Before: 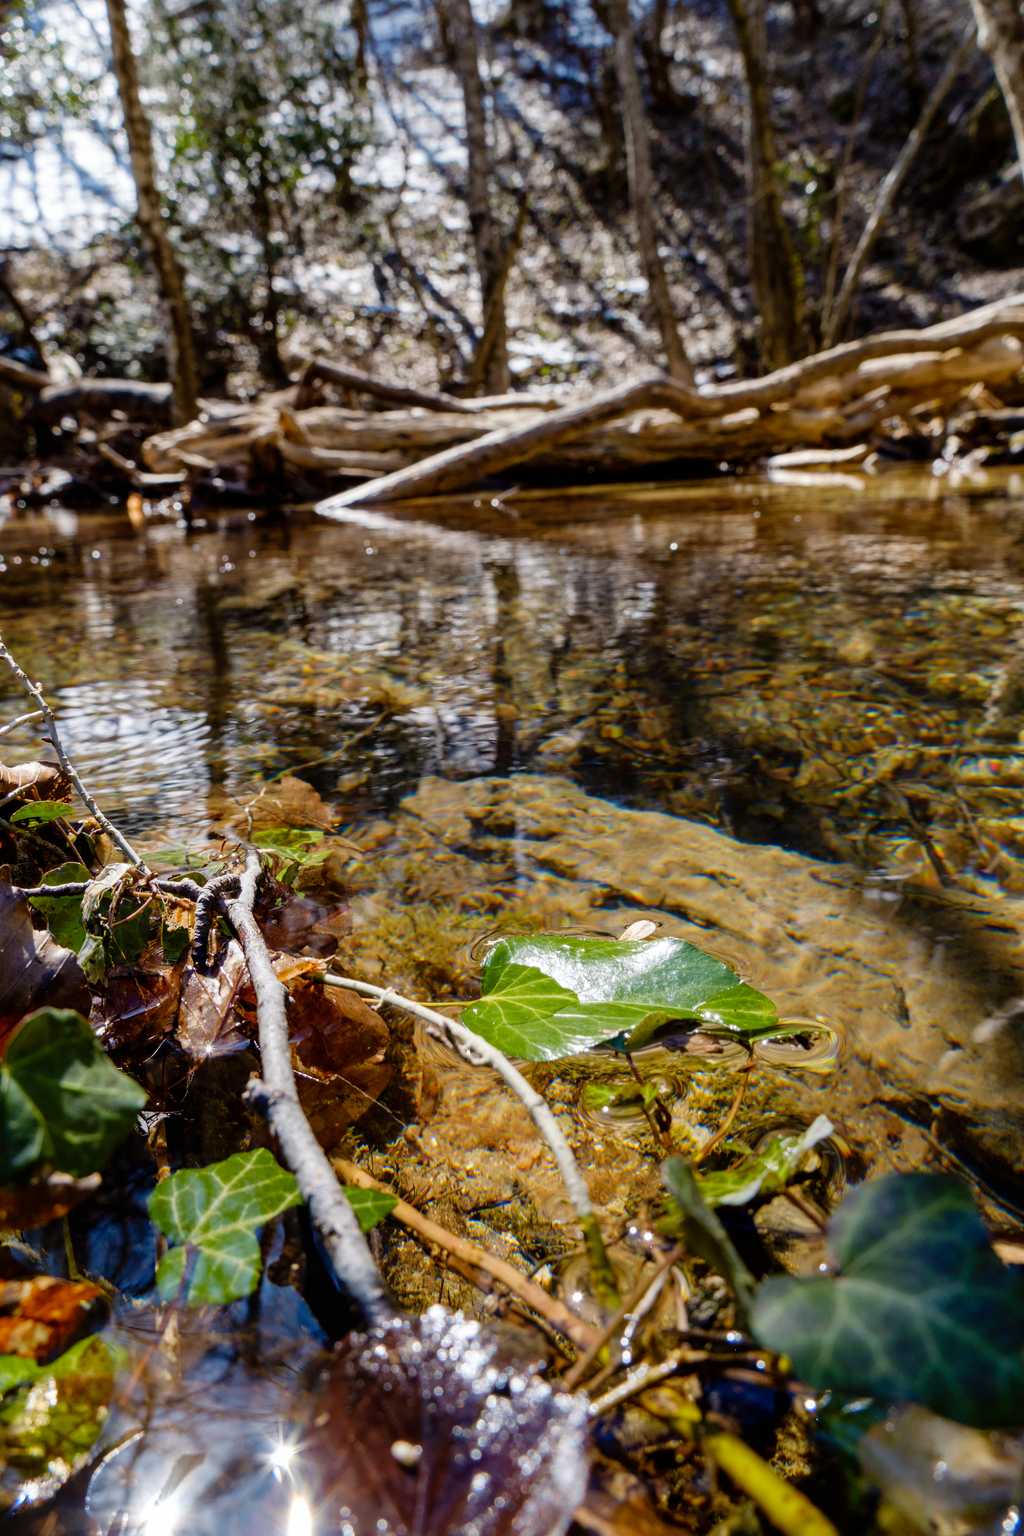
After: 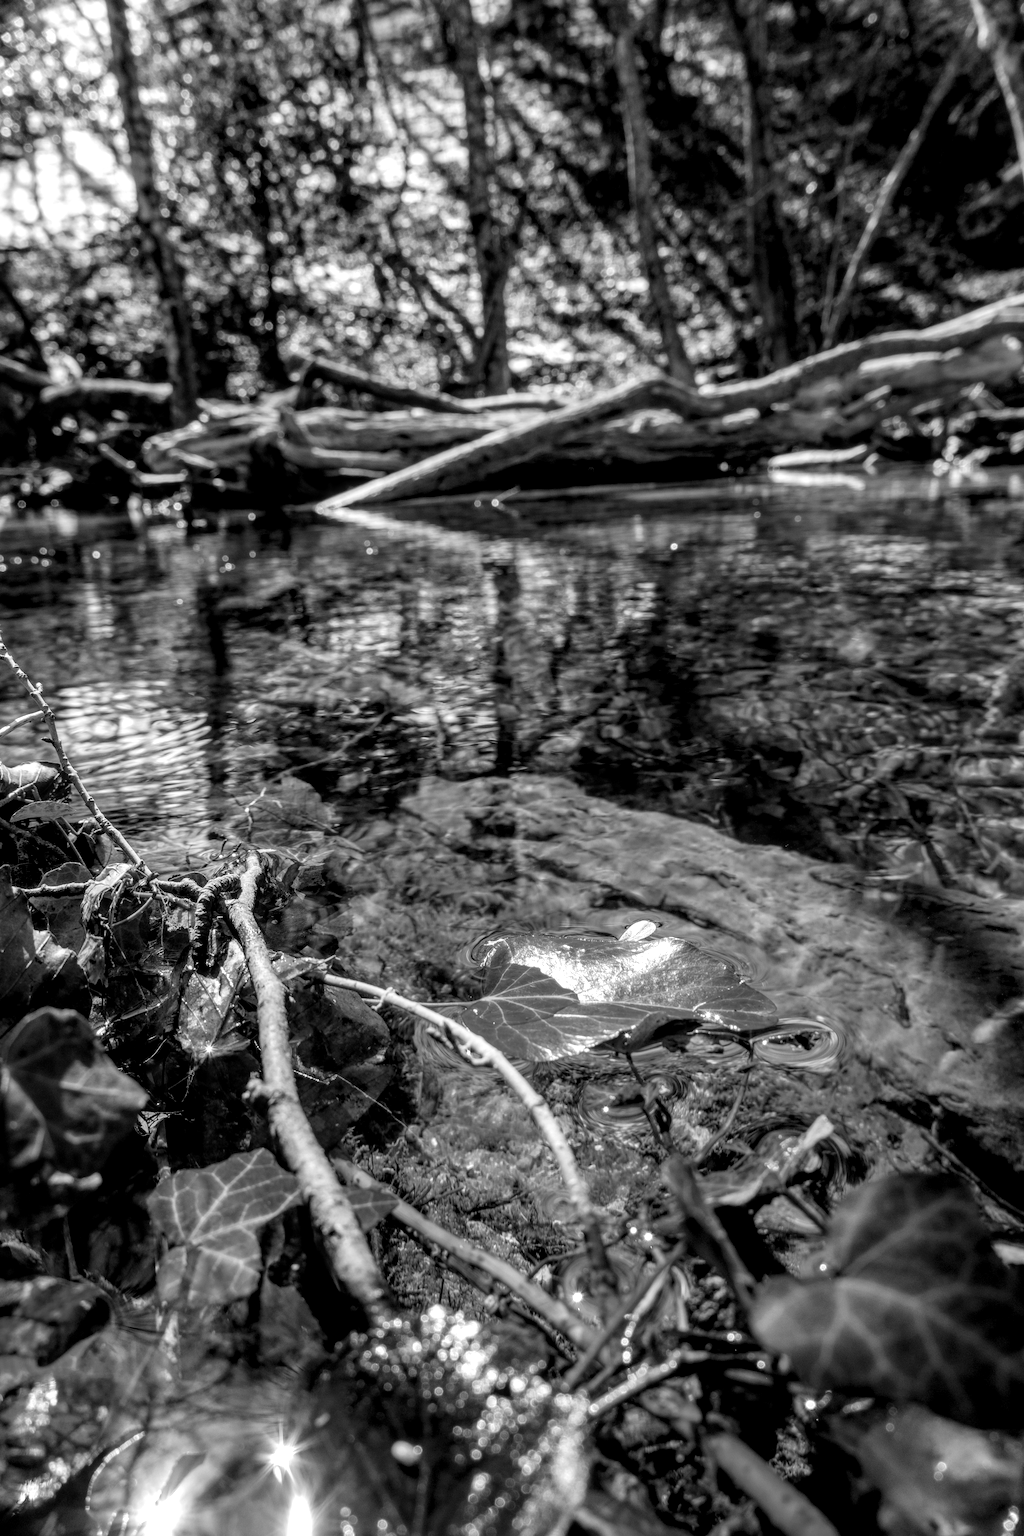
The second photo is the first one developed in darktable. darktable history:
monochrome: a 0, b 0, size 0.5, highlights 0.57
color balance: gamma [0.9, 0.988, 0.975, 1.025], gain [1.05, 1, 1, 1]
local contrast: highlights 61%, detail 143%, midtone range 0.428
